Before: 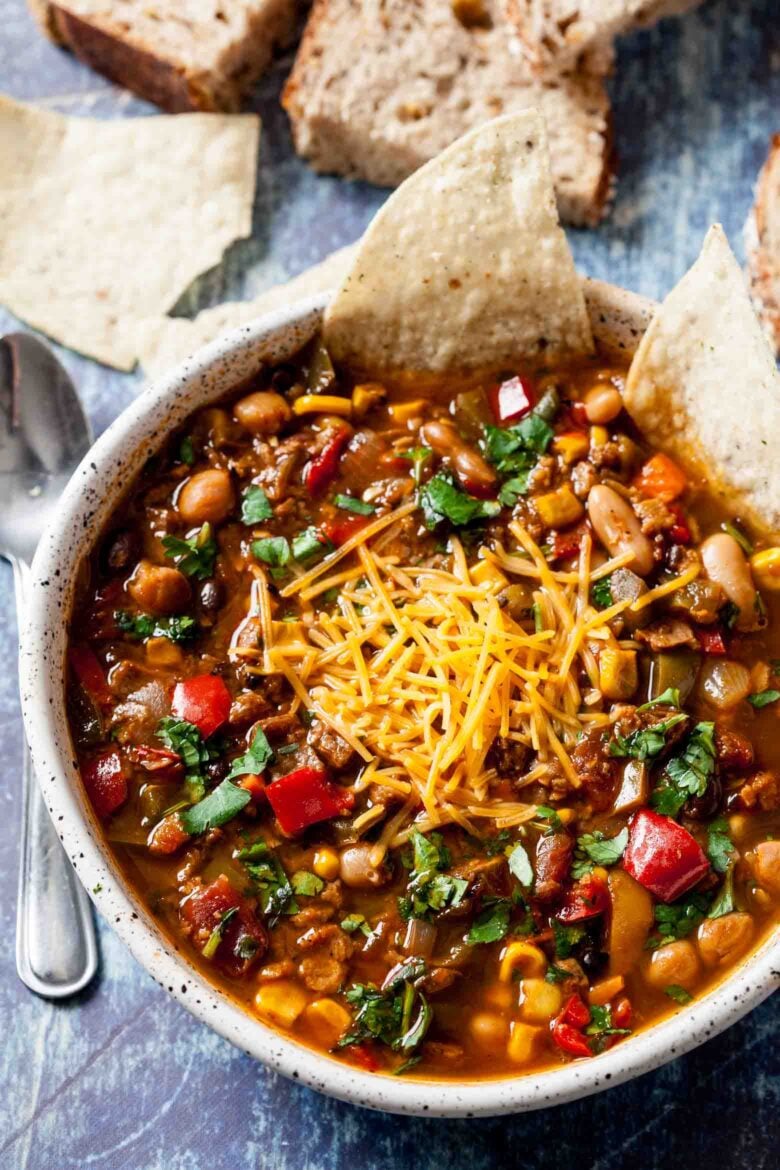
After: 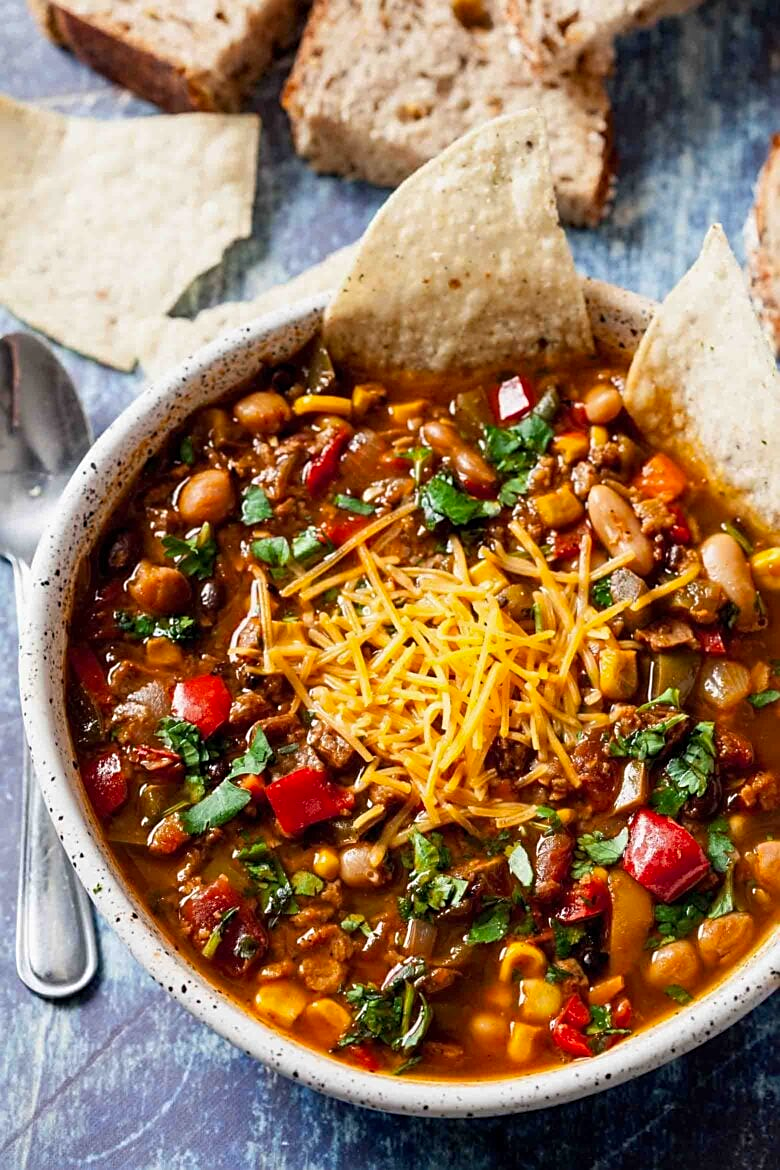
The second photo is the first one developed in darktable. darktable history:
sharpen: on, module defaults
shadows and highlights: radius 121.13, shadows 21.4, white point adjustment -9.72, highlights -14.39, soften with gaussian
exposure: exposure 0.29 EV, compensate highlight preservation false
